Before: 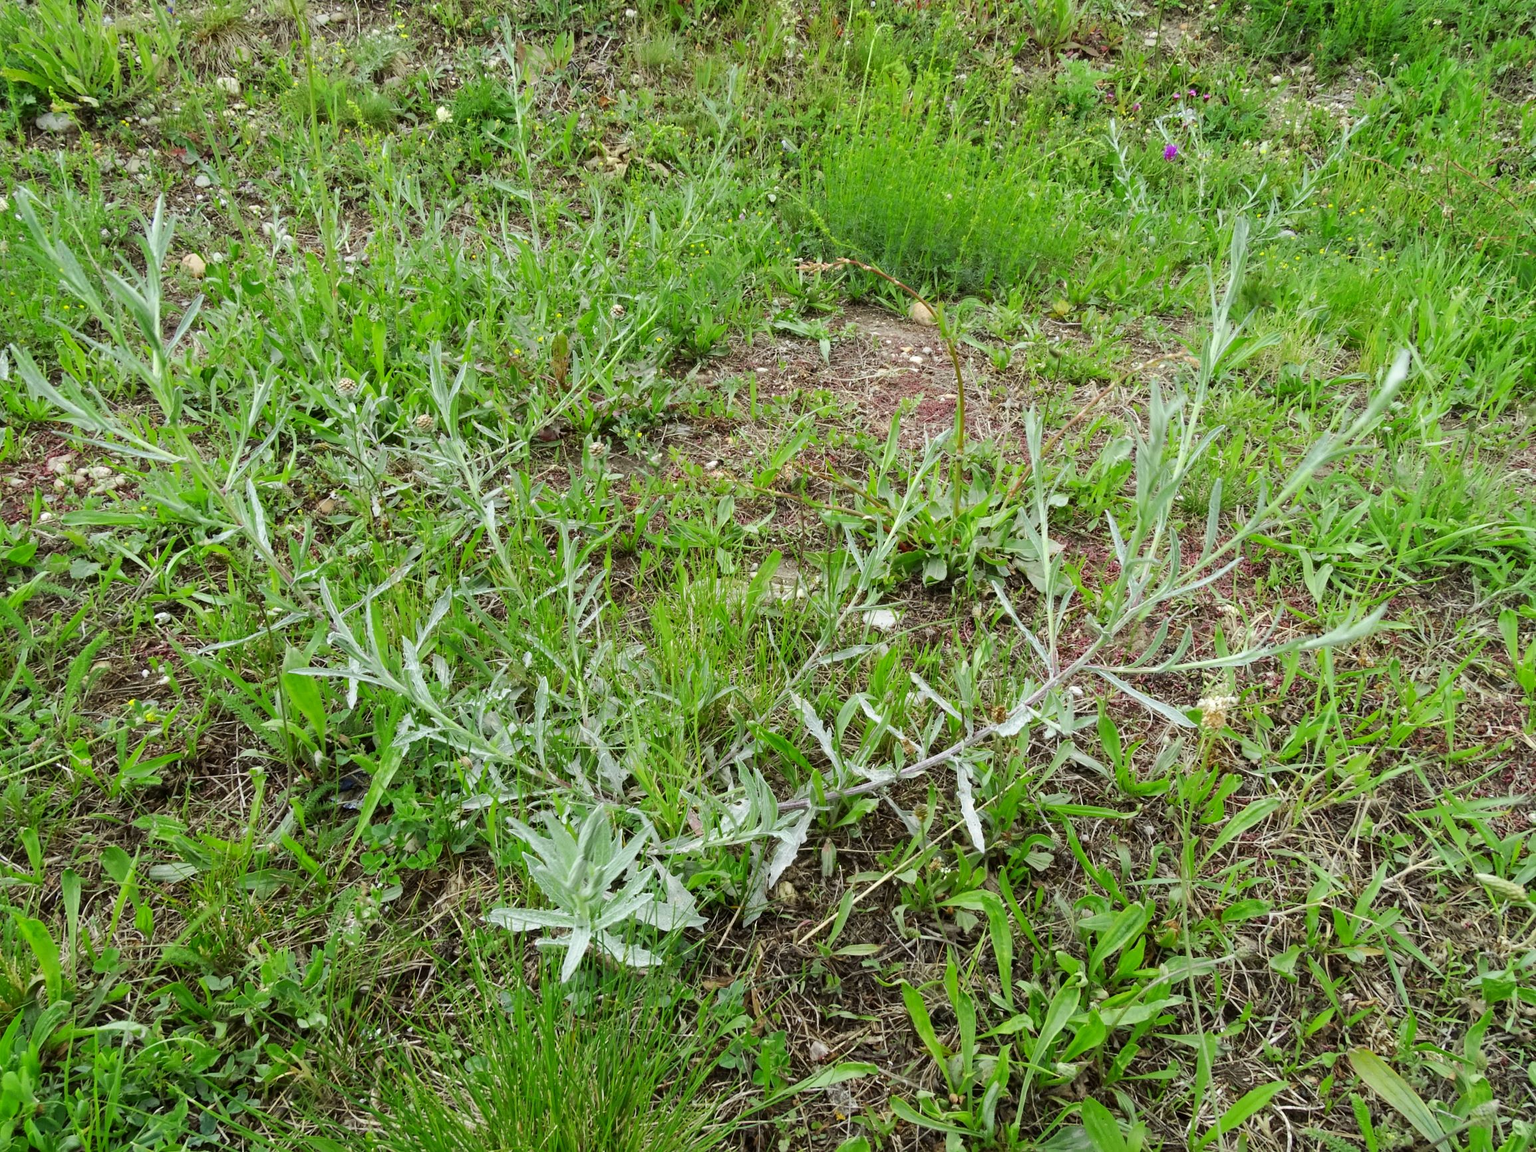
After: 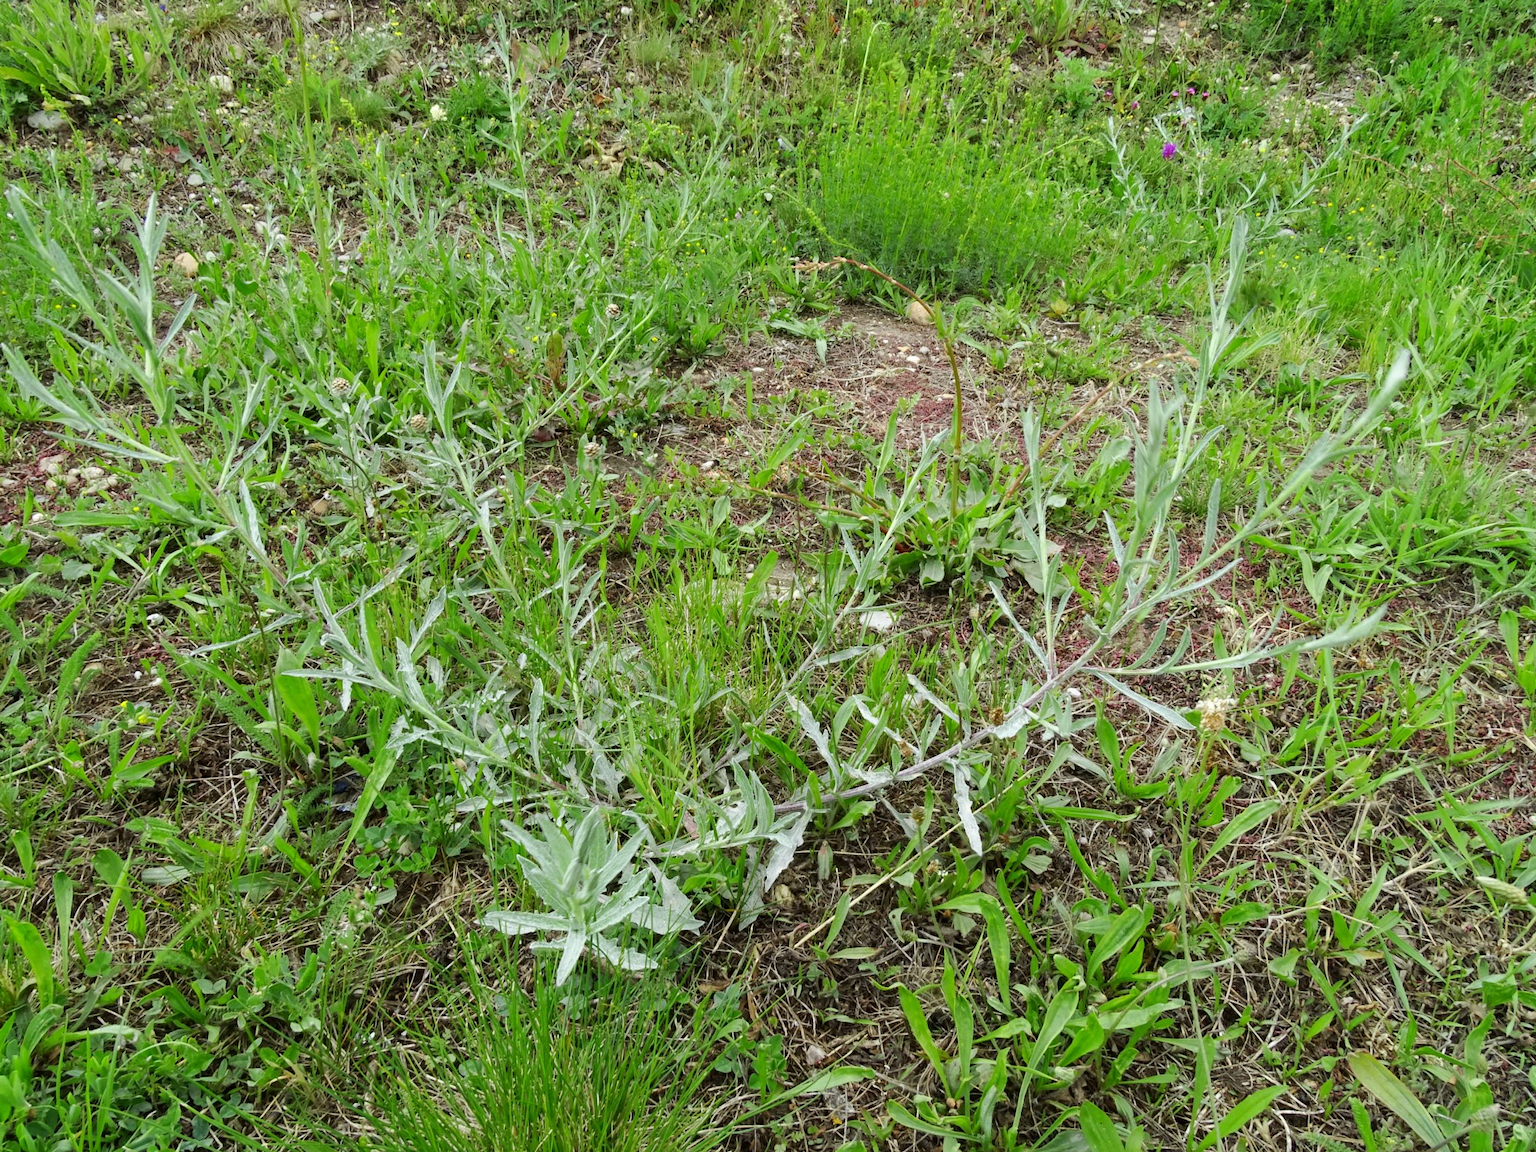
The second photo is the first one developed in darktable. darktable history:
crop and rotate: left 0.57%, top 0.275%, bottom 0.262%
